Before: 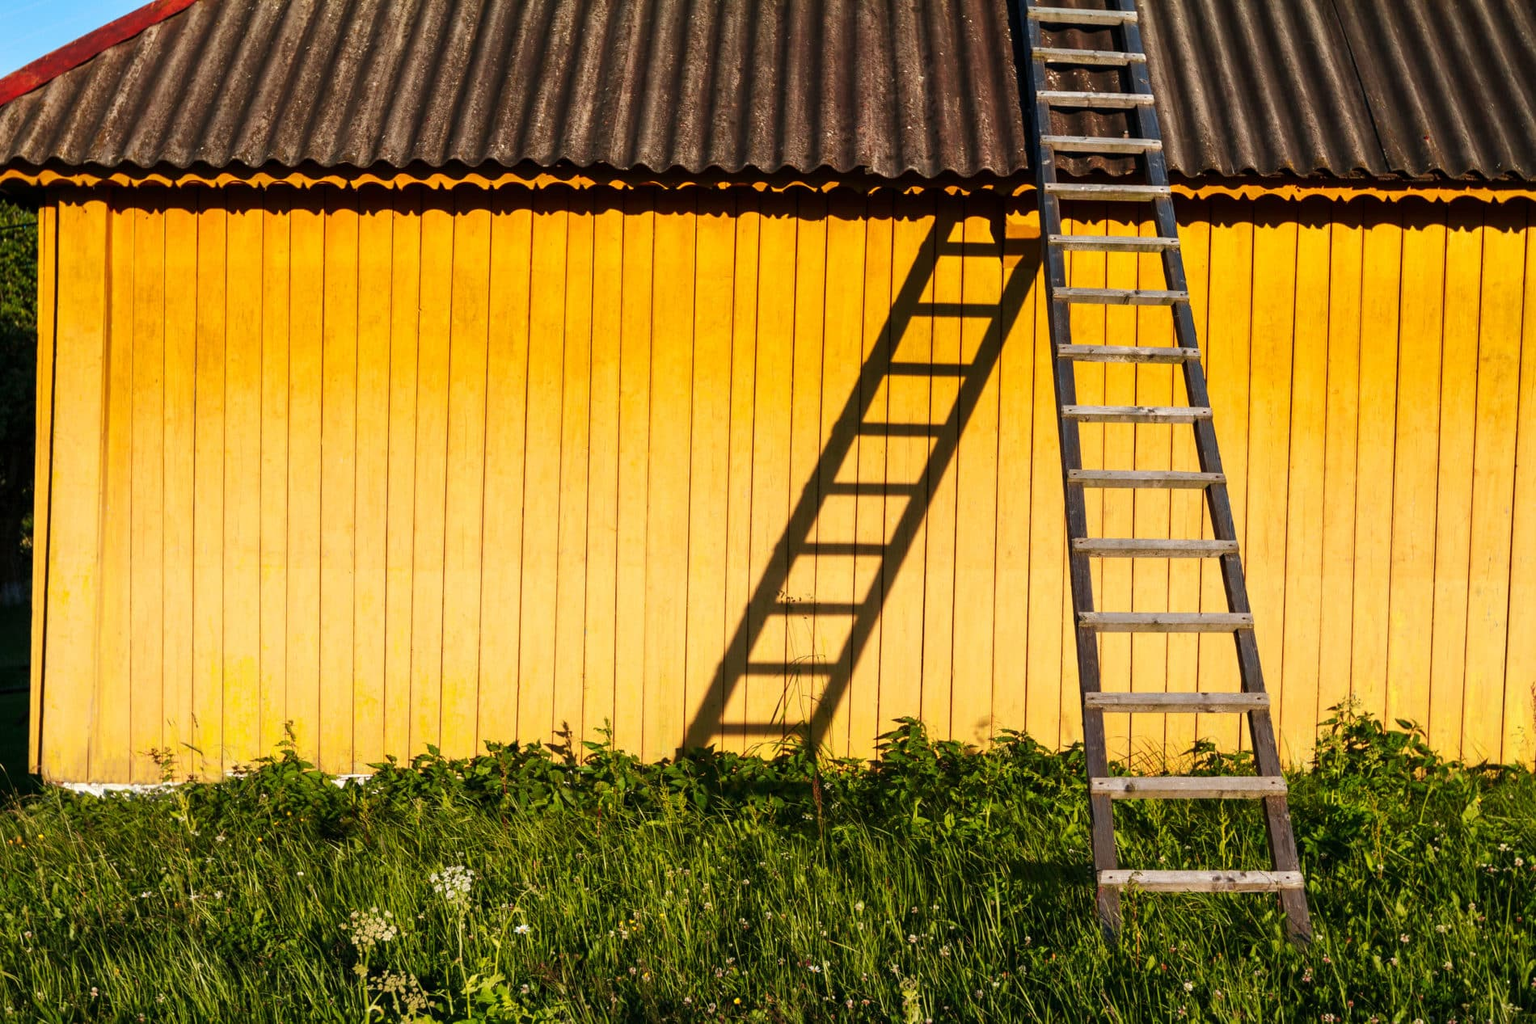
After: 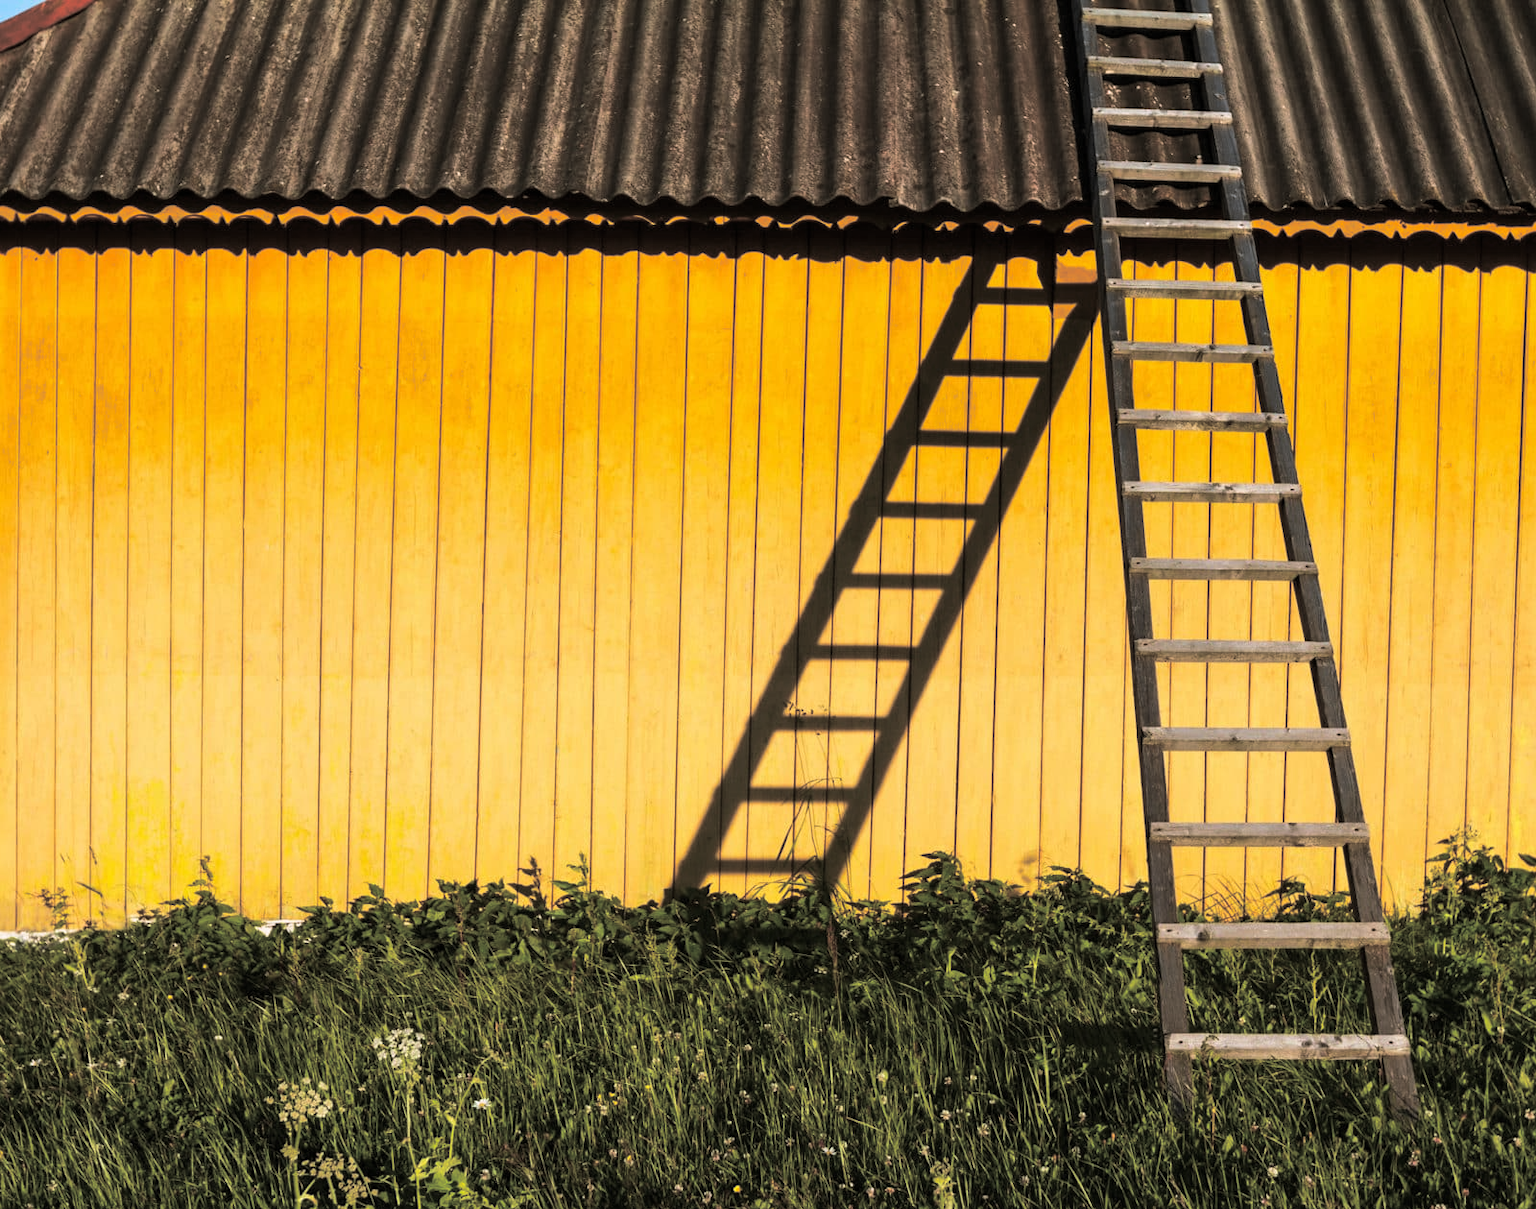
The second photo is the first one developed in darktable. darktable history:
crop: left 7.598%, right 7.873%
split-toning: shadows › hue 46.8°, shadows › saturation 0.17, highlights › hue 316.8°, highlights › saturation 0.27, balance -51.82
